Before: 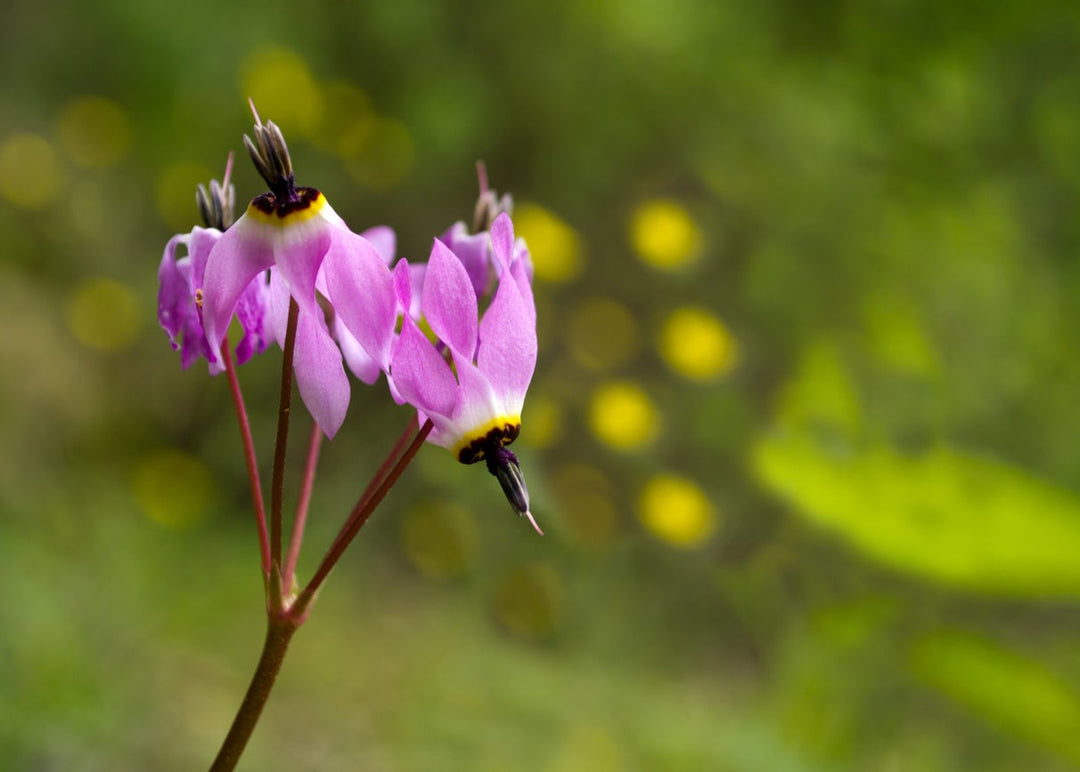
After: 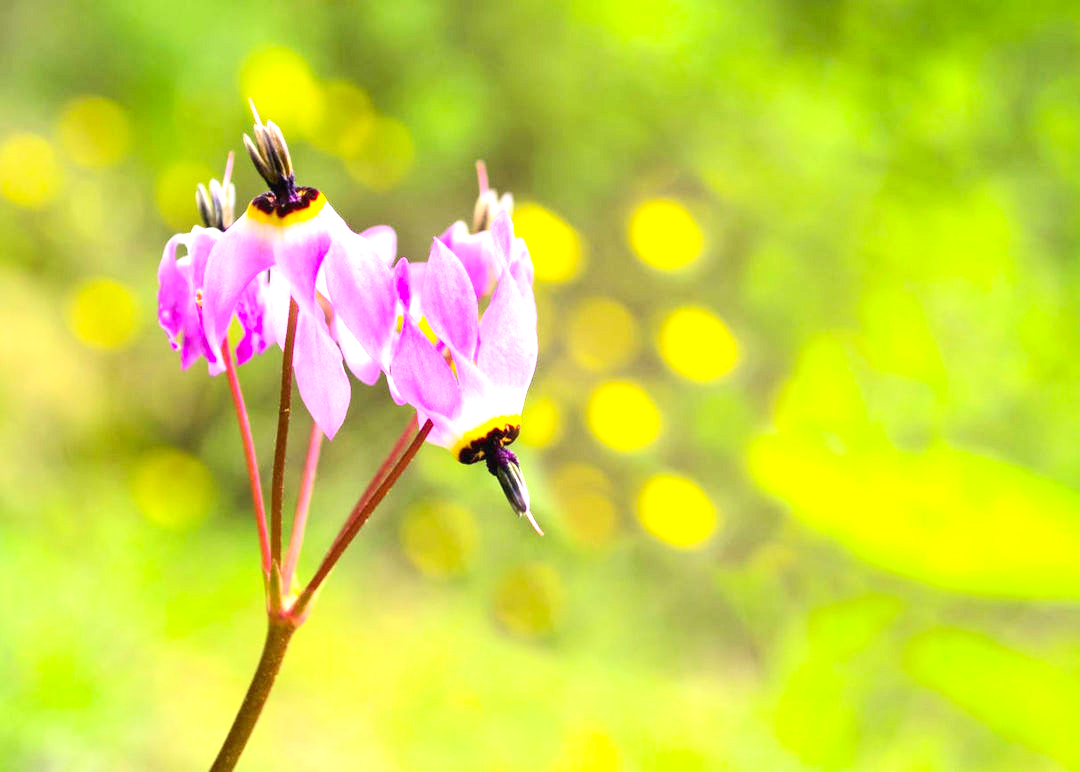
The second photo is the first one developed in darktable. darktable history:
exposure: black level correction 0, exposure 2 EV, compensate highlight preservation false
contrast brightness saturation: contrast 0.2, brightness 0.16, saturation 0.22
